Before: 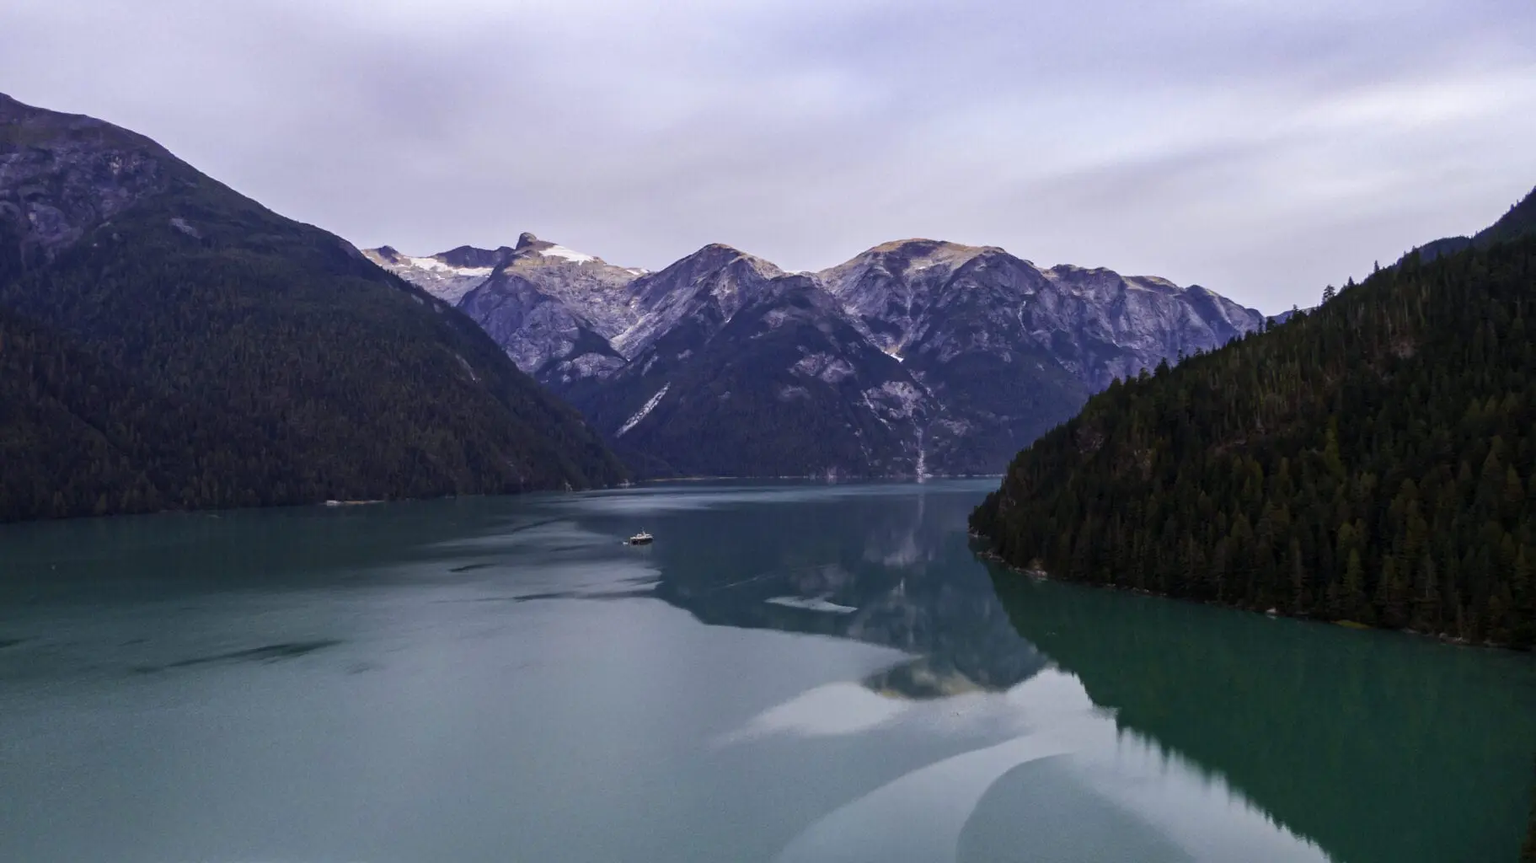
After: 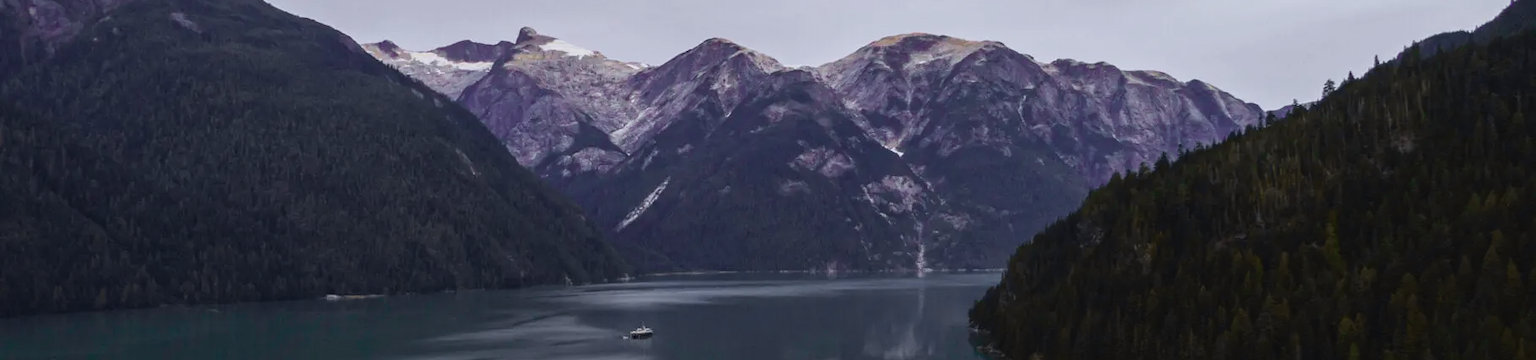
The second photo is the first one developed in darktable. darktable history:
crop and rotate: top 23.84%, bottom 34.294%
tone curve: curves: ch0 [(0, 0.036) (0.053, 0.068) (0.211, 0.217) (0.519, 0.513) (0.847, 0.82) (0.991, 0.914)]; ch1 [(0, 0) (0.276, 0.206) (0.412, 0.353) (0.482, 0.475) (0.495, 0.5) (0.509, 0.502) (0.563, 0.57) (0.667, 0.672) (0.788, 0.809) (1, 1)]; ch2 [(0, 0) (0.438, 0.456) (0.473, 0.47) (0.503, 0.503) (0.523, 0.528) (0.562, 0.571) (0.612, 0.61) (0.679, 0.72) (1, 1)], color space Lab, independent channels, preserve colors none
